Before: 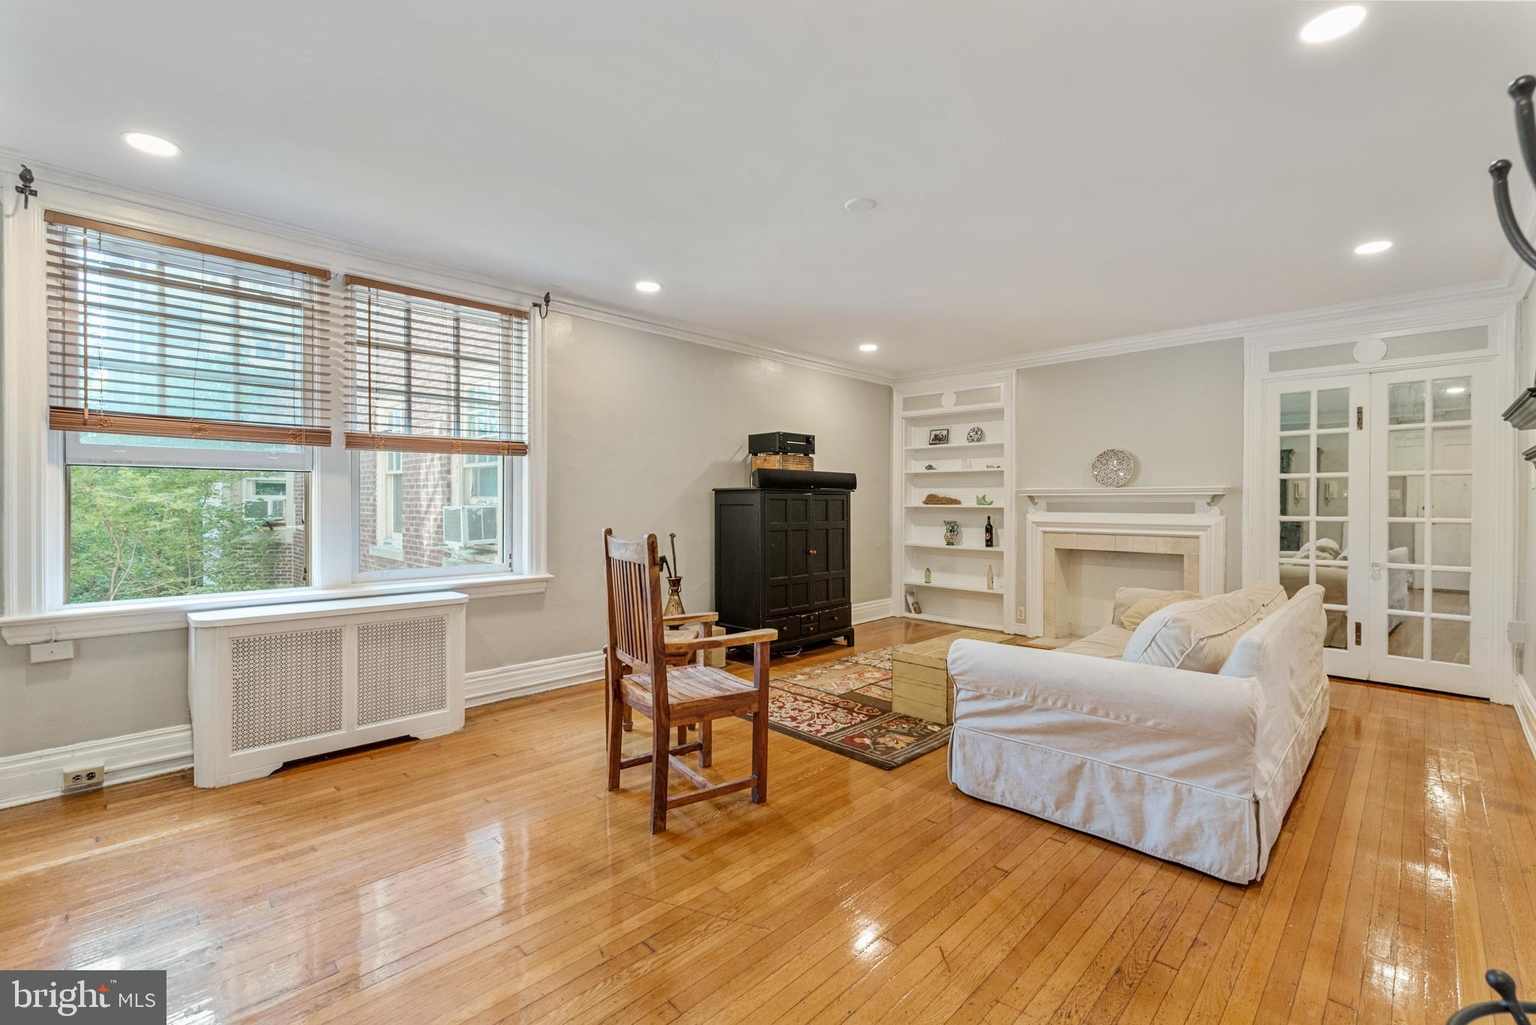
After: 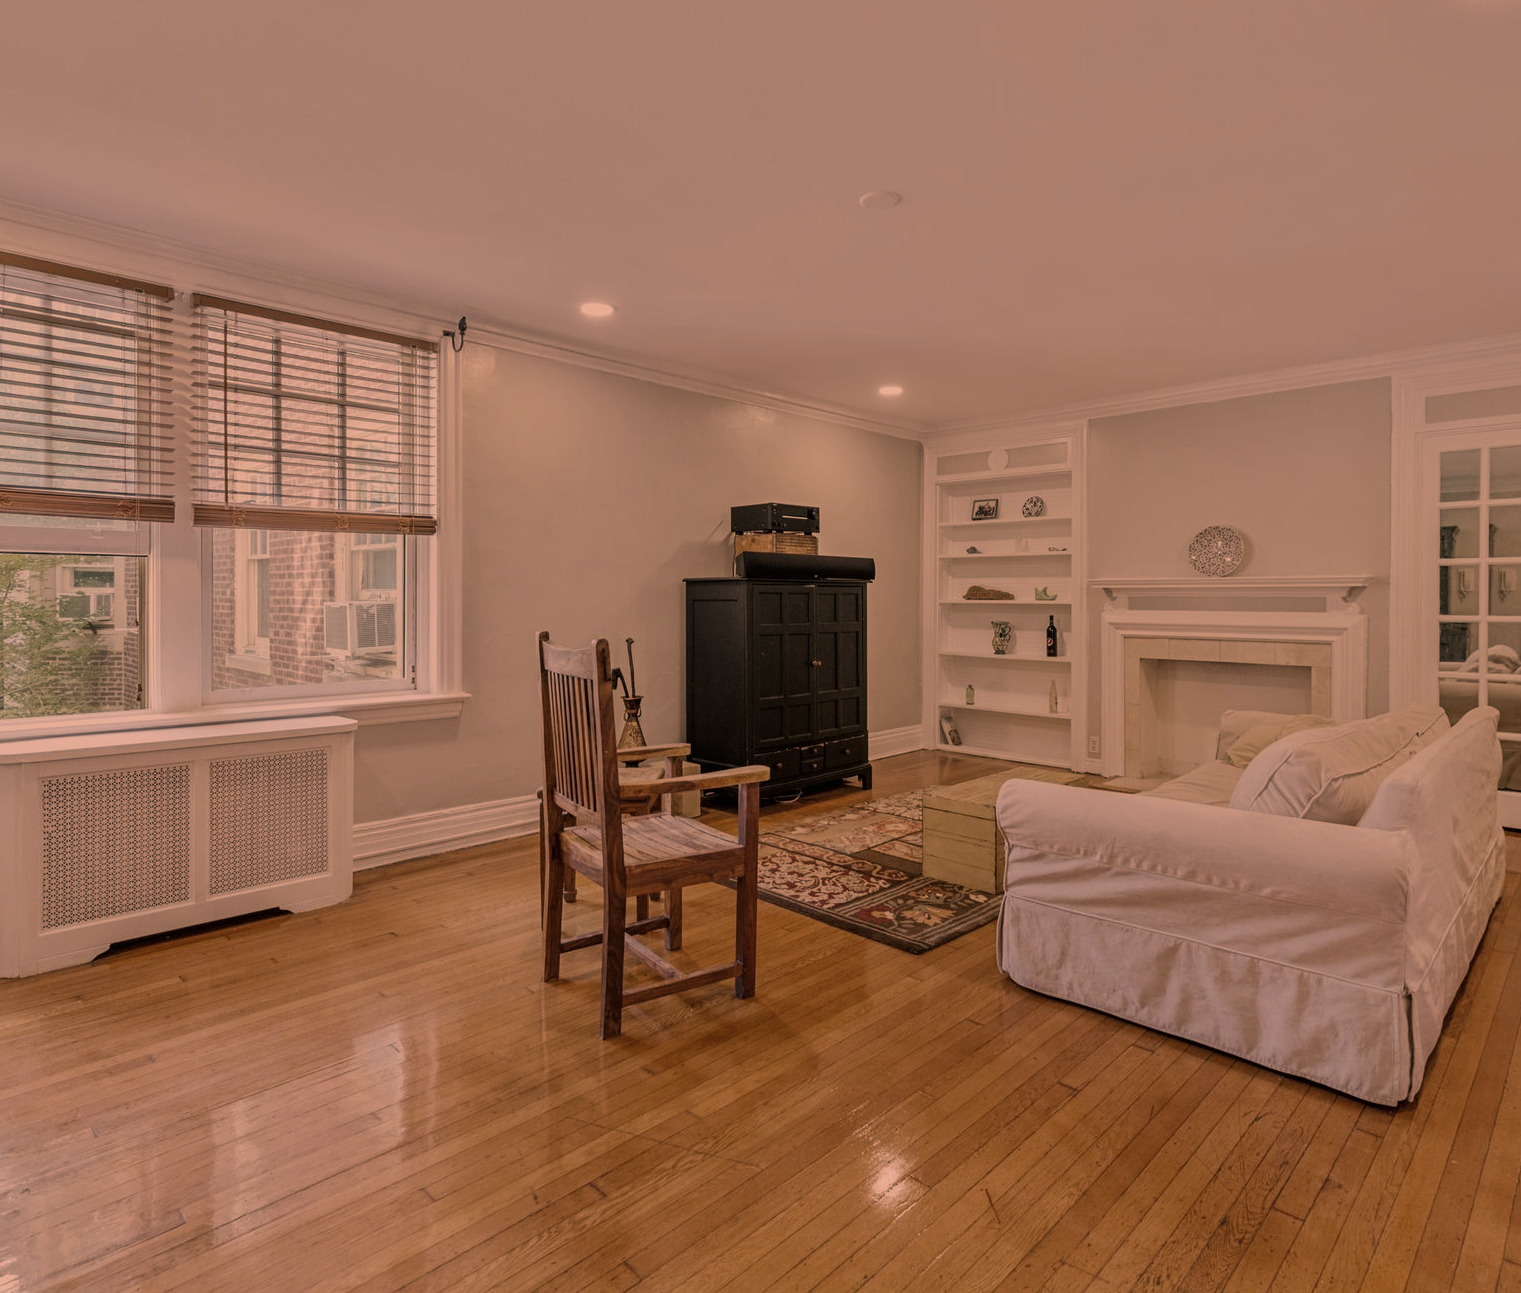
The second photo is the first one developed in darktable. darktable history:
color correction: highlights a* 39.92, highlights b* 39.65, saturation 0.687
crop and rotate: left 13.081%, top 5.366%, right 12.618%
exposure: black level correction 0, exposure 0.695 EV, compensate exposure bias true, compensate highlight preservation false
